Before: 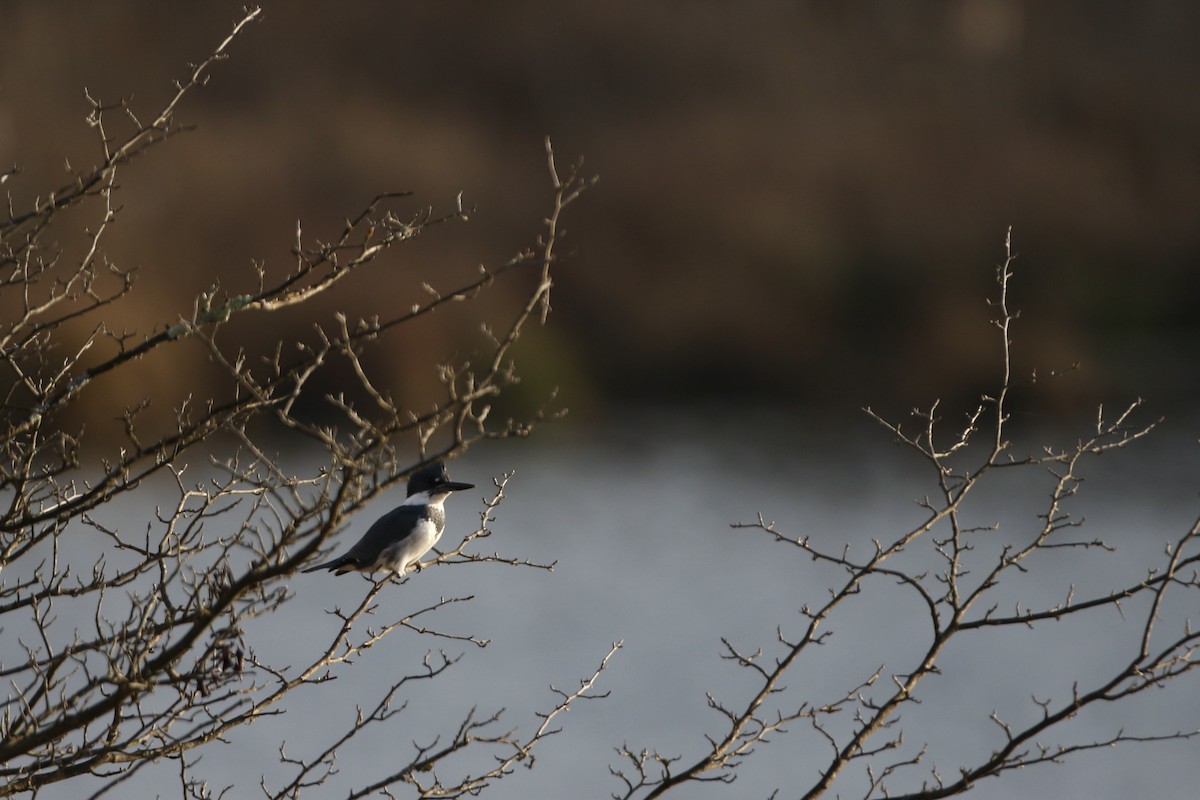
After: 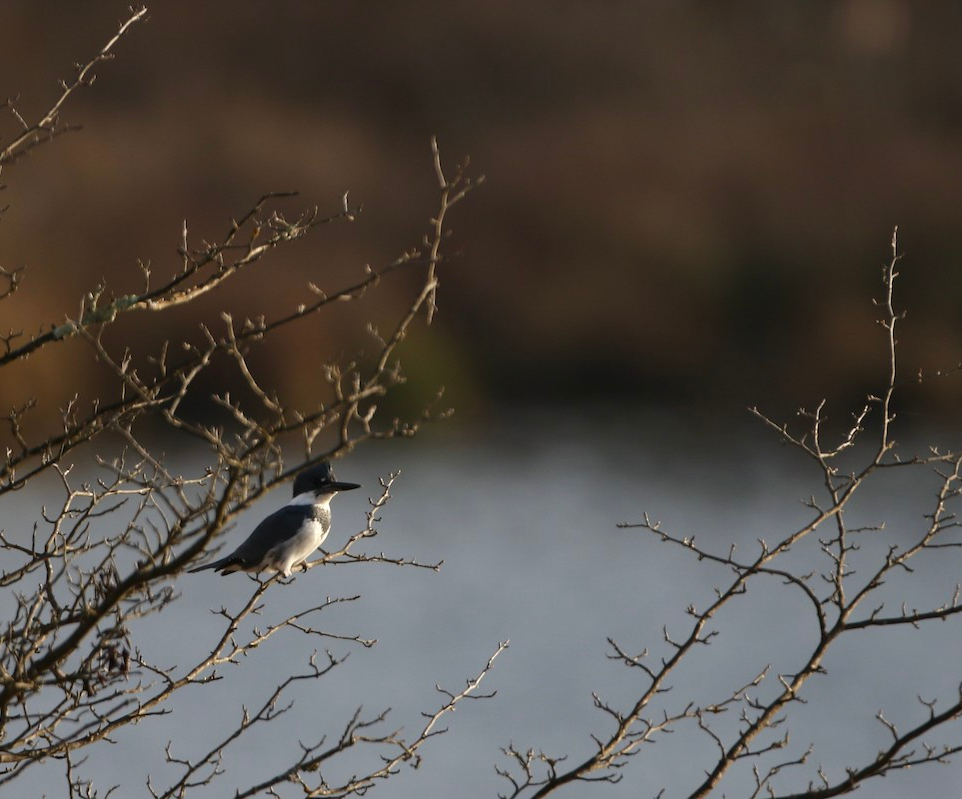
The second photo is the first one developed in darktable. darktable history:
crop and rotate: left 9.57%, right 10.187%
